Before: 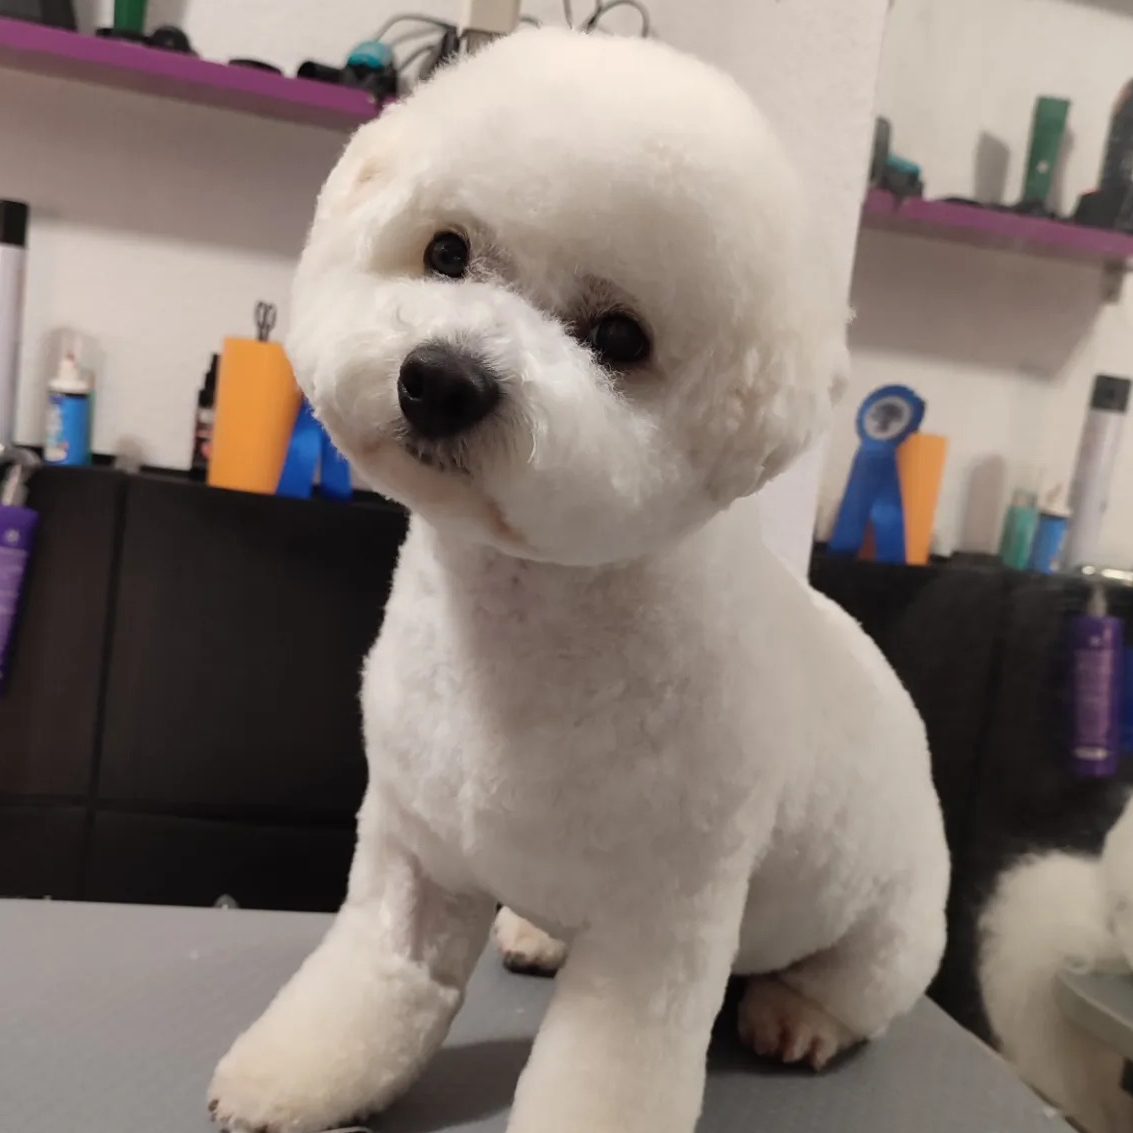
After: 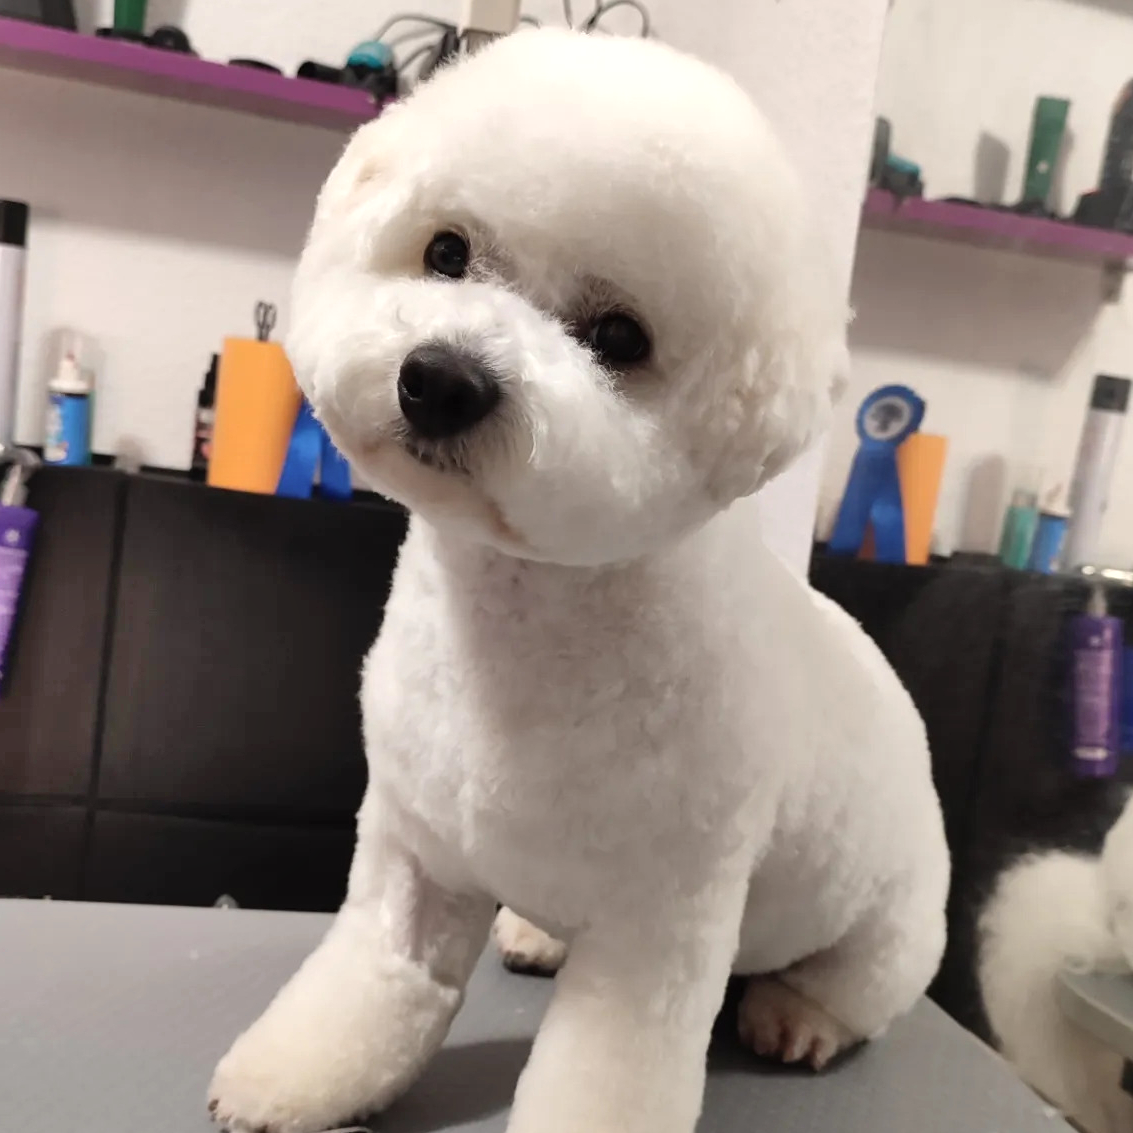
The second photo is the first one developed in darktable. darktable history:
shadows and highlights: radius 110.86, shadows 51.09, white point adjustment 9.16, highlights -4.17, highlights color adjustment 32.2%, soften with gaussian
white balance: emerald 1
